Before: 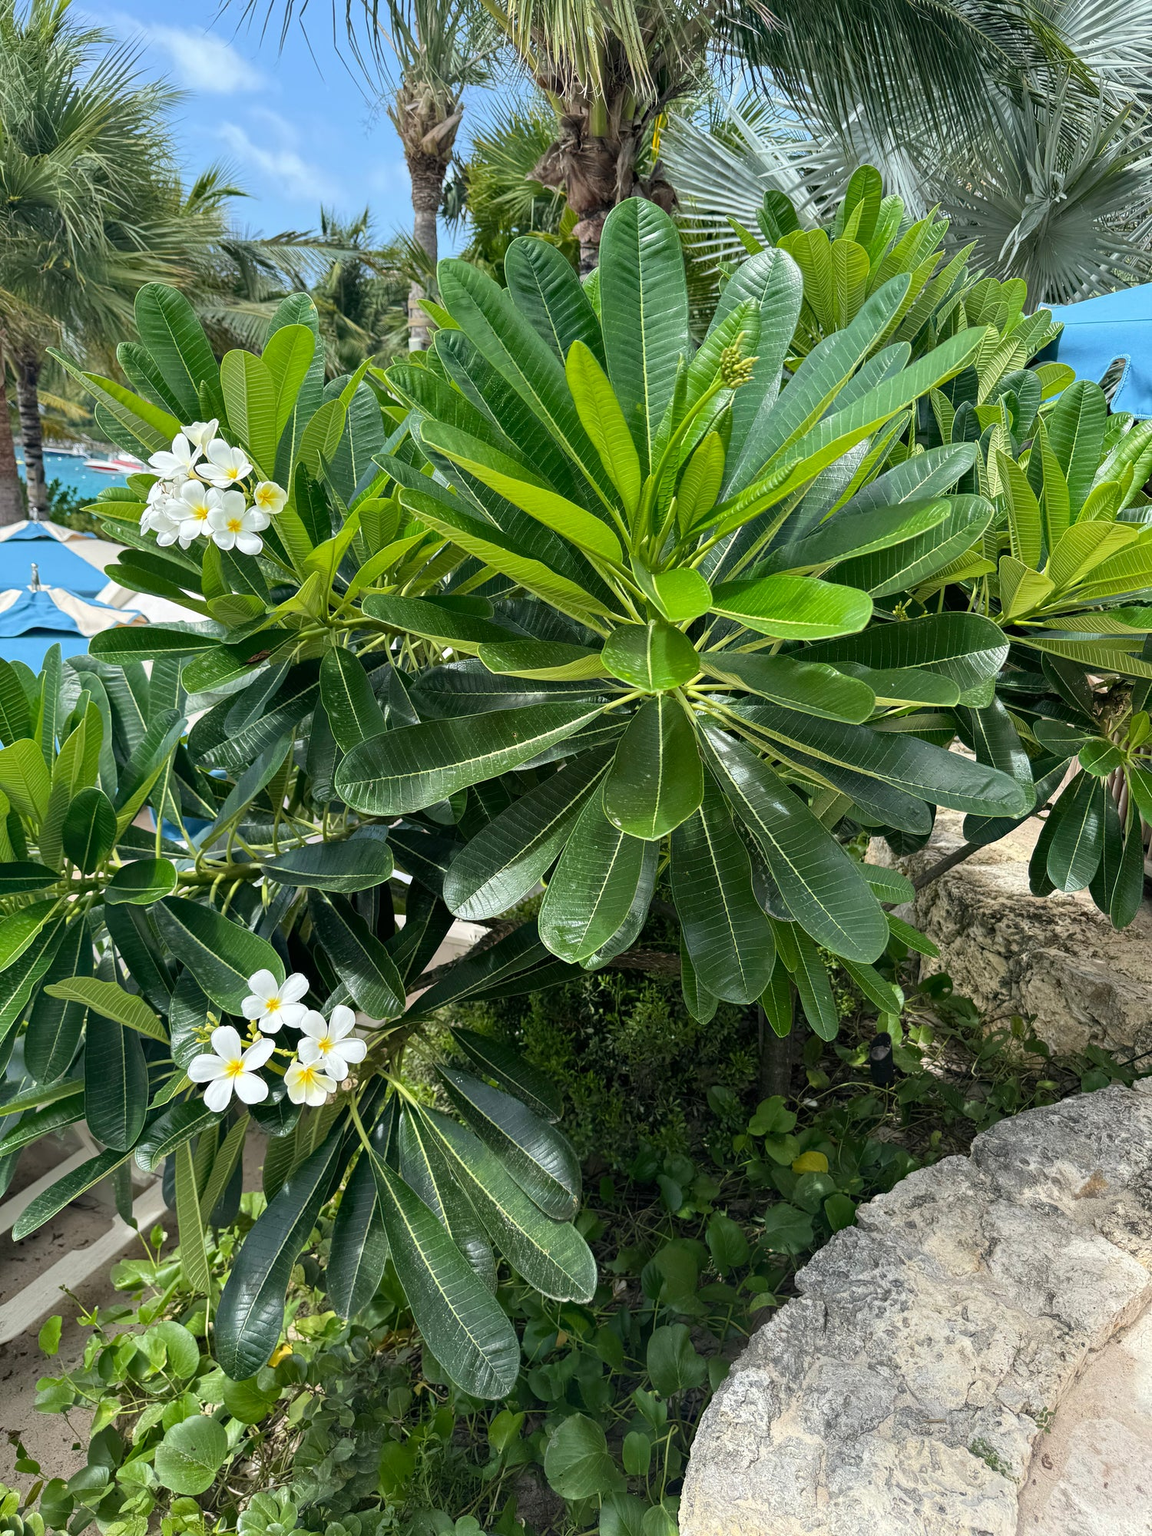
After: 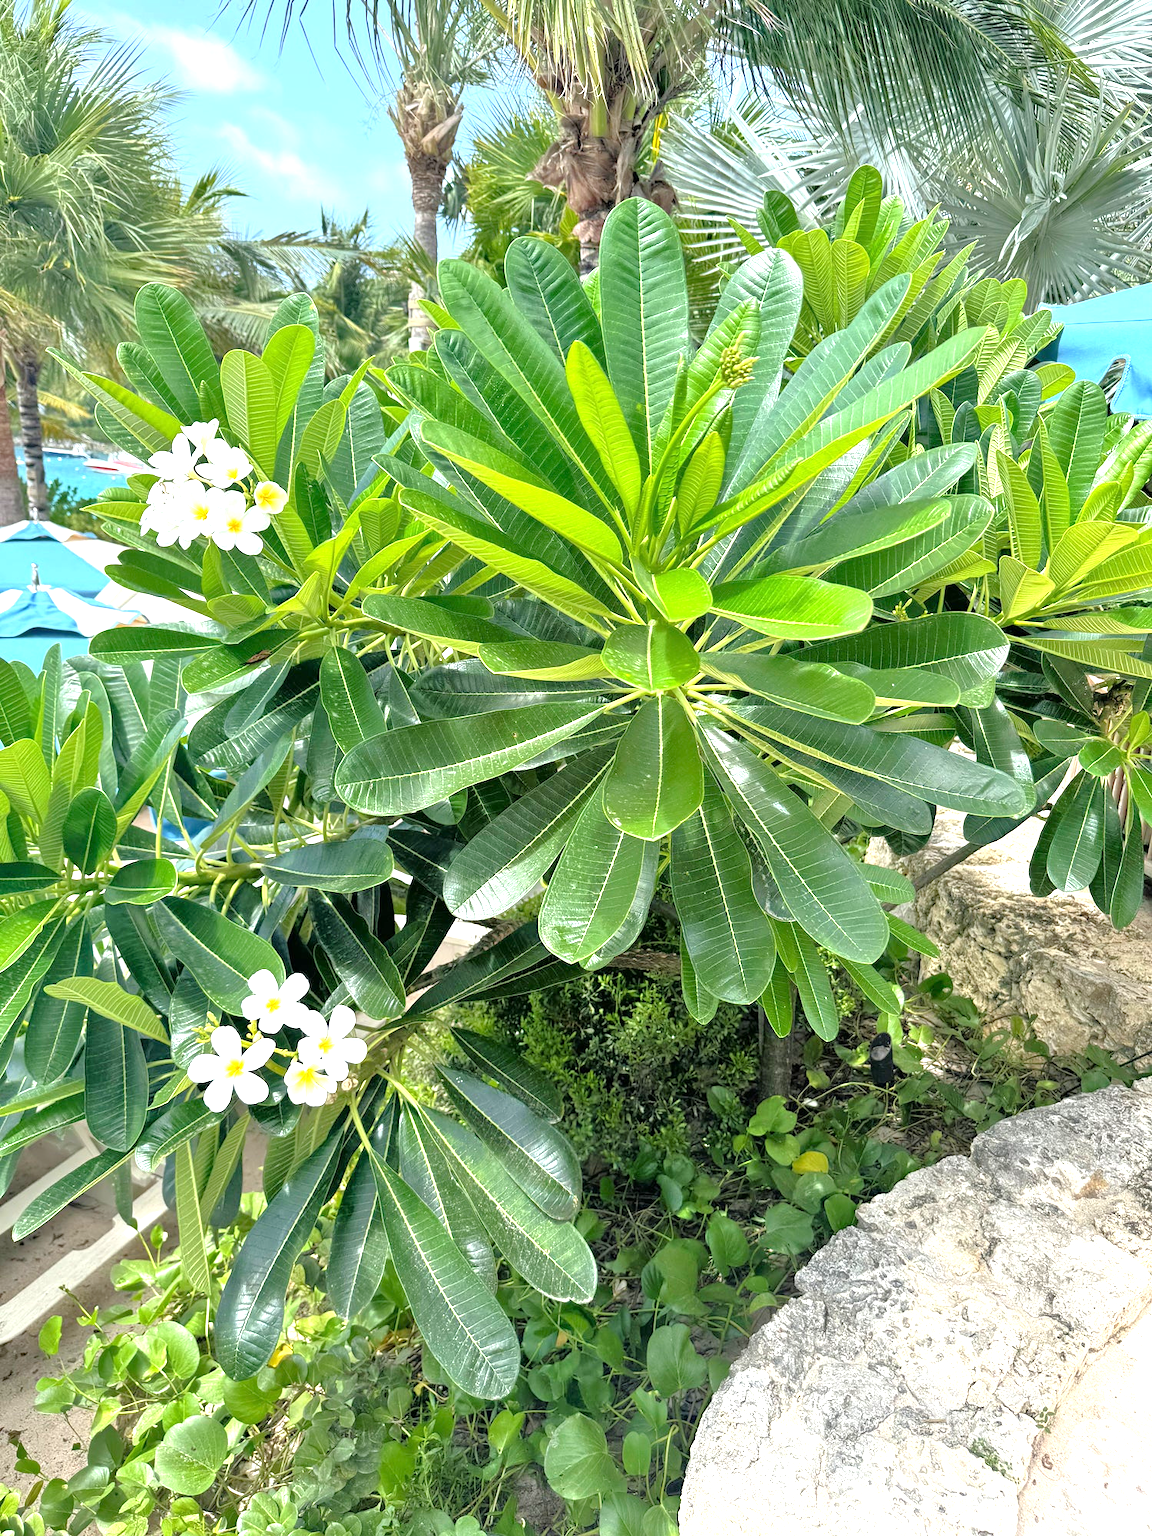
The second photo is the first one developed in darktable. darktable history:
exposure: exposure 1 EV, compensate highlight preservation false
levels: mode automatic, gray 50.8%
tone equalizer: -7 EV 0.15 EV, -6 EV 0.6 EV, -5 EV 1.15 EV, -4 EV 1.33 EV, -3 EV 1.15 EV, -2 EV 0.6 EV, -1 EV 0.15 EV, mask exposure compensation -0.5 EV
